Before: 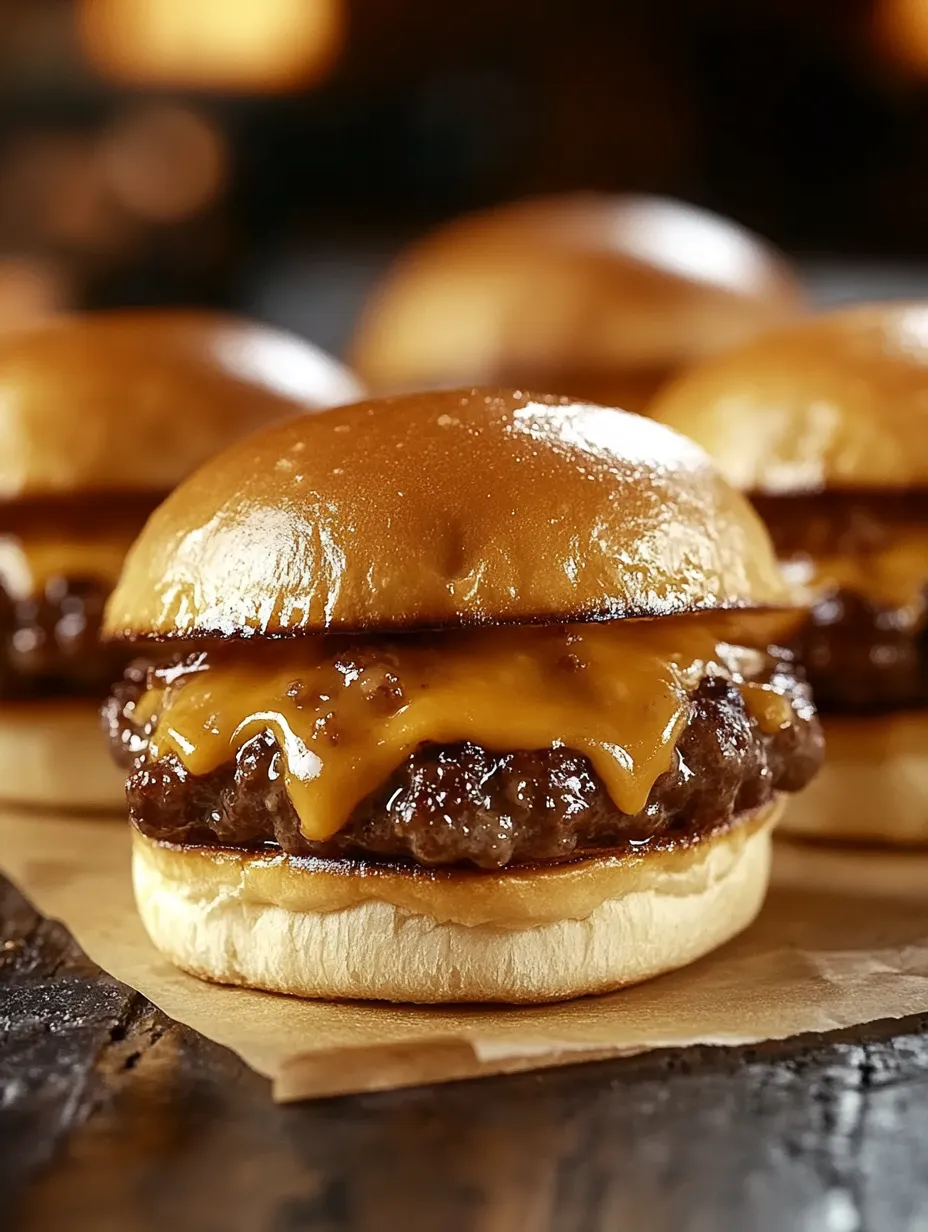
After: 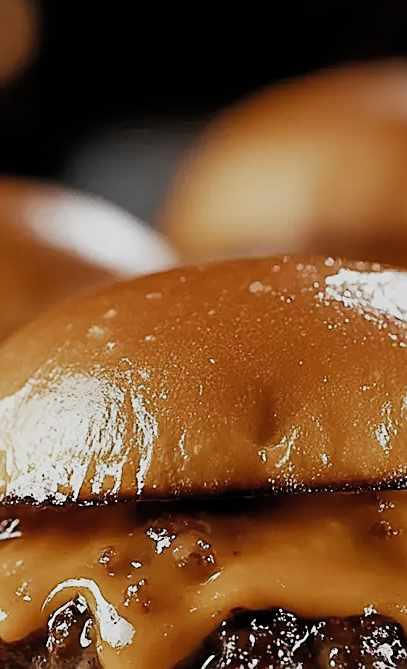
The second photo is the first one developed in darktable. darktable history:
sharpen: on, module defaults
crop: left 20.301%, top 10.816%, right 35.787%, bottom 34.858%
filmic rgb: black relative exposure -5.84 EV, white relative exposure 3.39 EV, hardness 3.65, add noise in highlights 0.002, color science v3 (2019), use custom middle-gray values true, iterations of high-quality reconstruction 0, contrast in highlights soft
